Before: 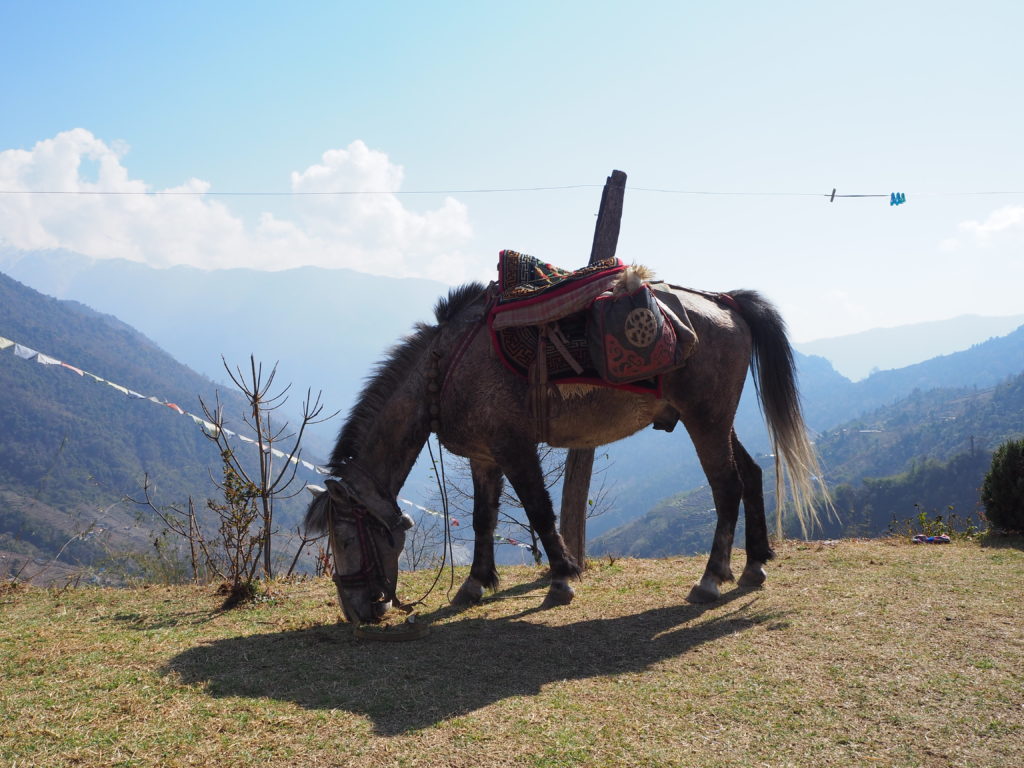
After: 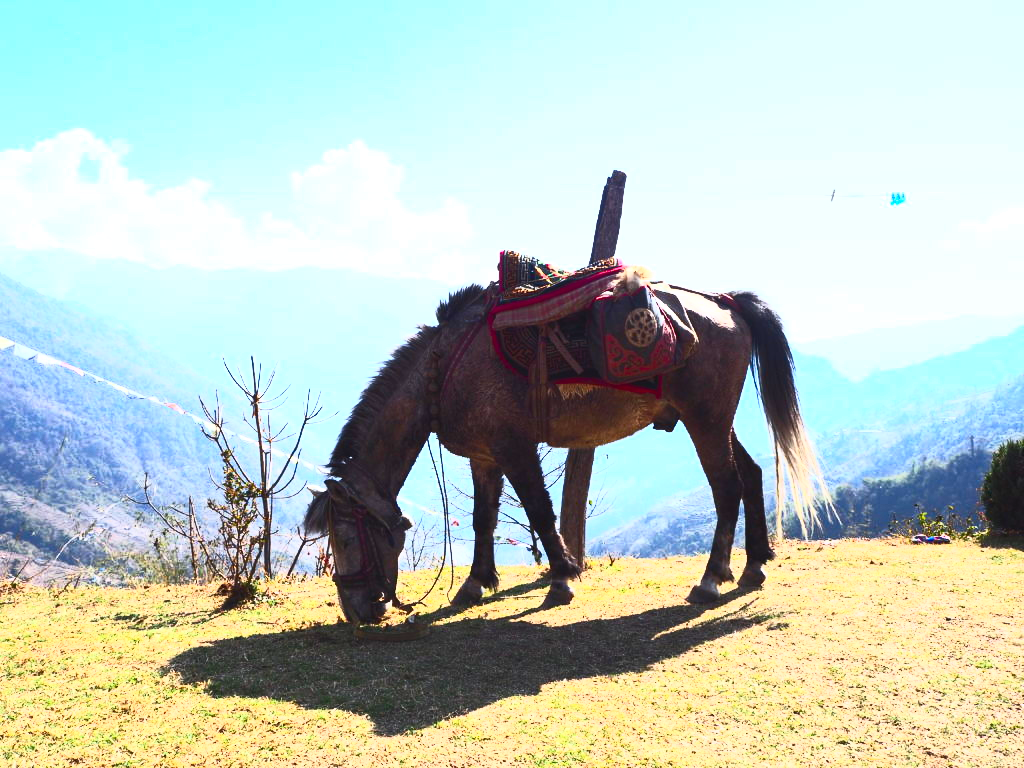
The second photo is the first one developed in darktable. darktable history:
exposure: exposure 0.496 EV, compensate highlight preservation false
contrast brightness saturation: contrast 0.83, brightness 0.59, saturation 0.59
